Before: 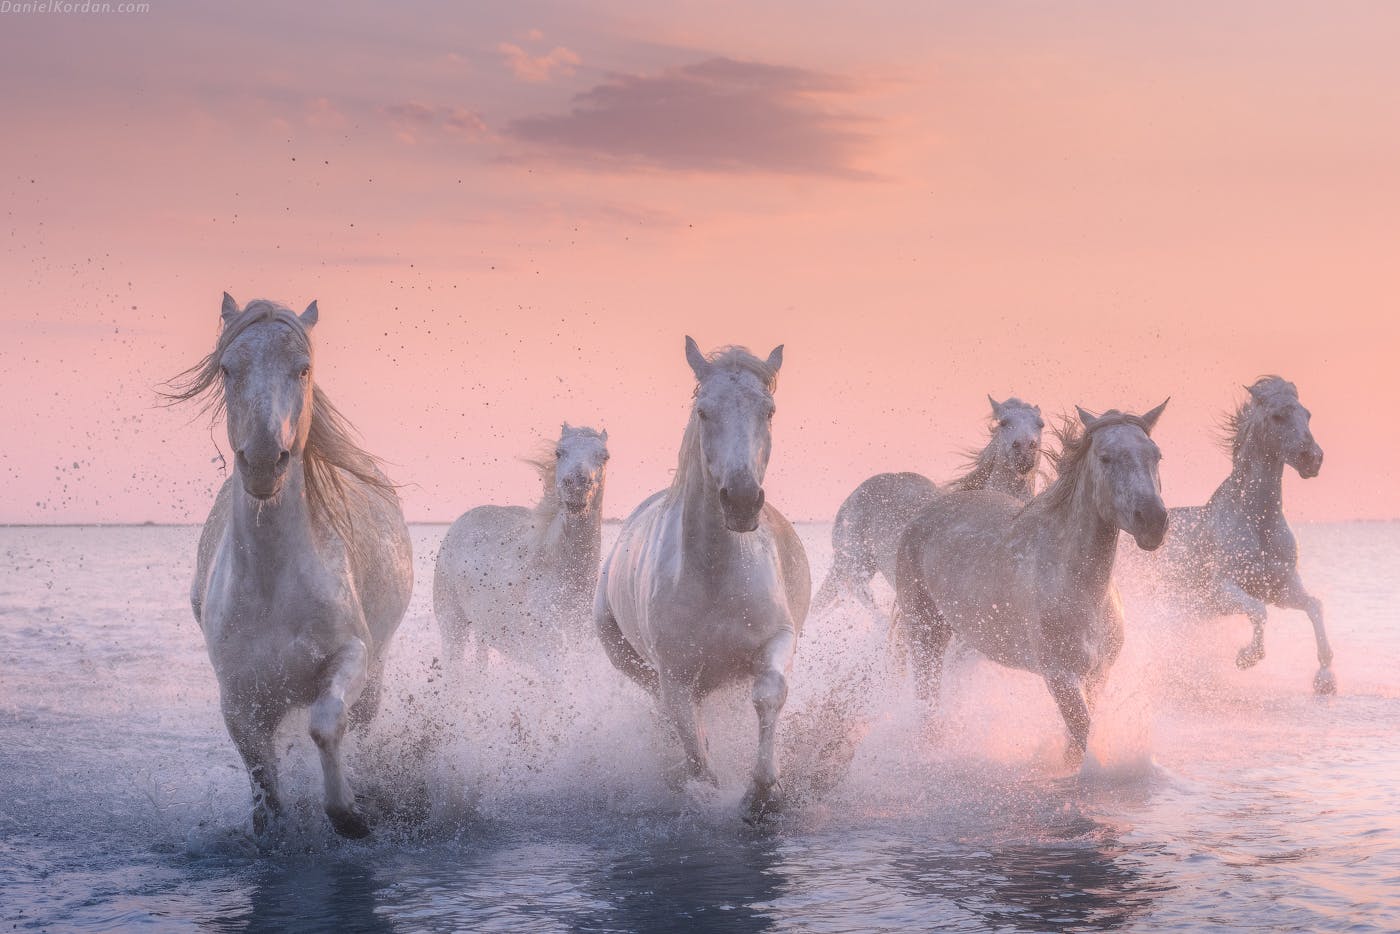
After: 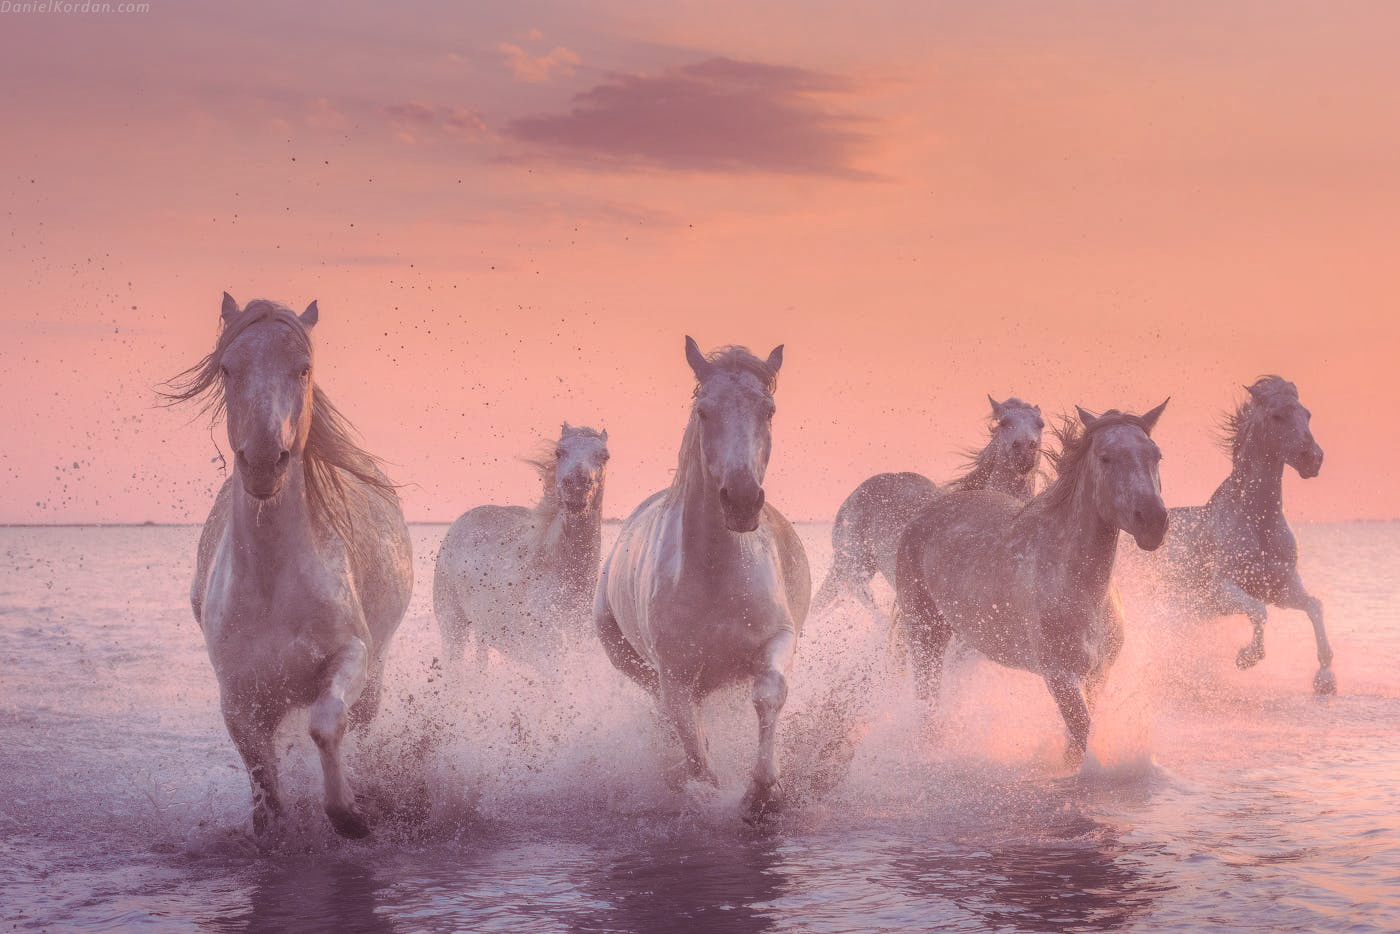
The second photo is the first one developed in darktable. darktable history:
split-toning: on, module defaults
shadows and highlights: on, module defaults
color correction: highlights a* 10.32, highlights b* 14.66, shadows a* -9.59, shadows b* -15.02
